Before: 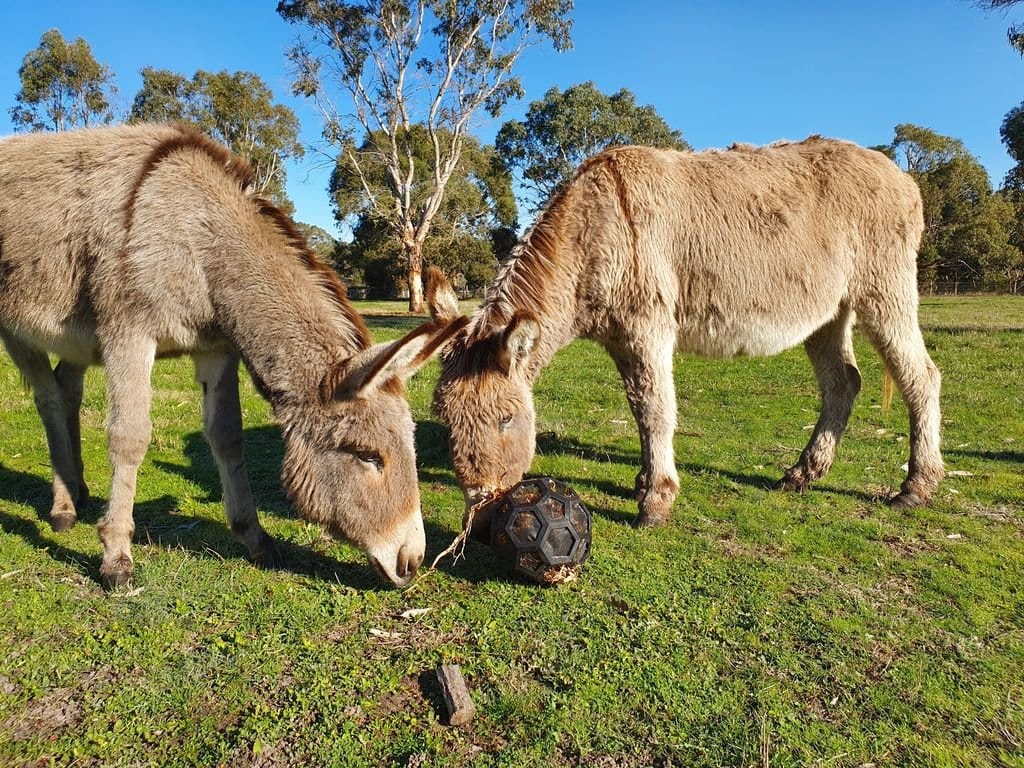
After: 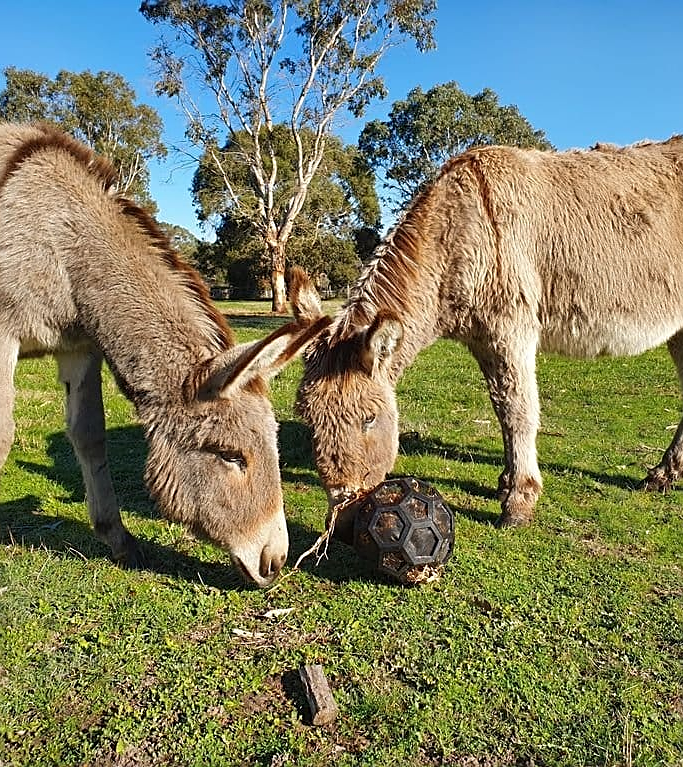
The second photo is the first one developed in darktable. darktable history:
crop and rotate: left 13.38%, right 19.876%
sharpen: on, module defaults
